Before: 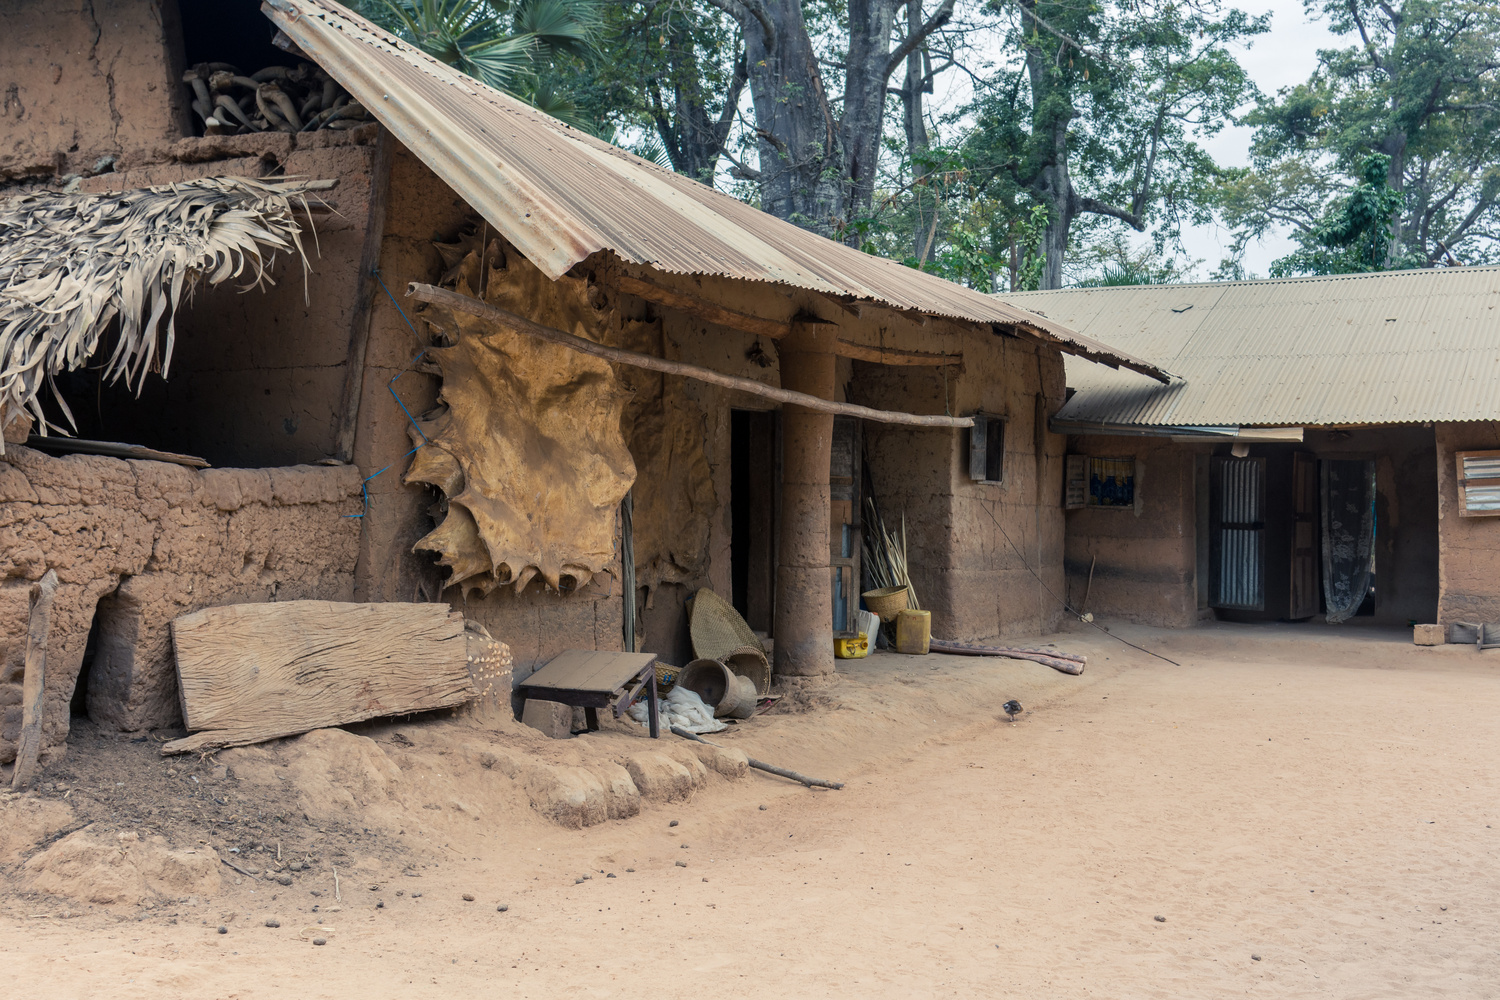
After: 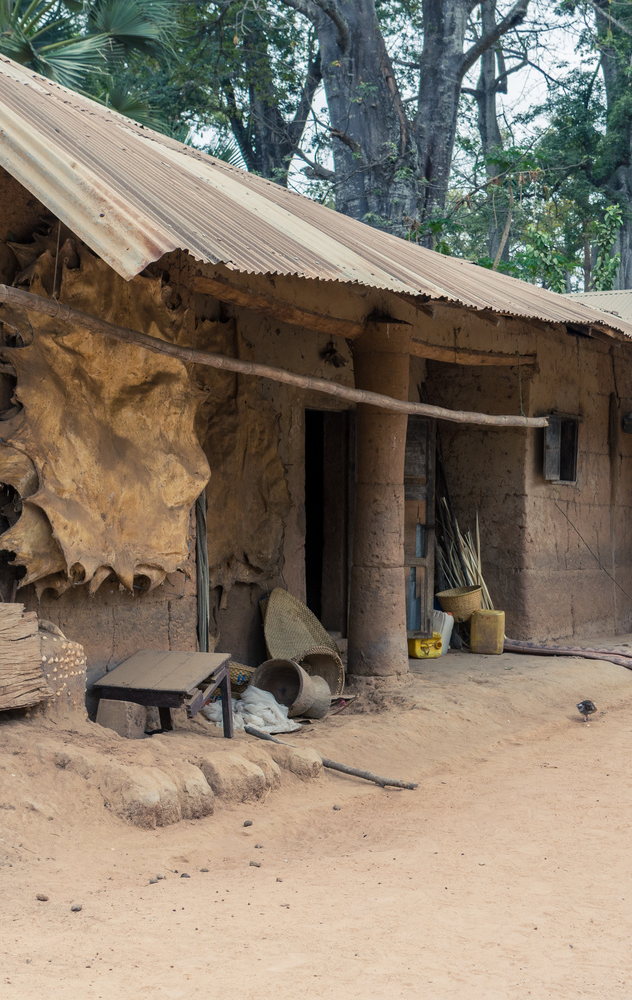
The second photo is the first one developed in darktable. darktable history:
crop: left 28.456%, right 29.387%
